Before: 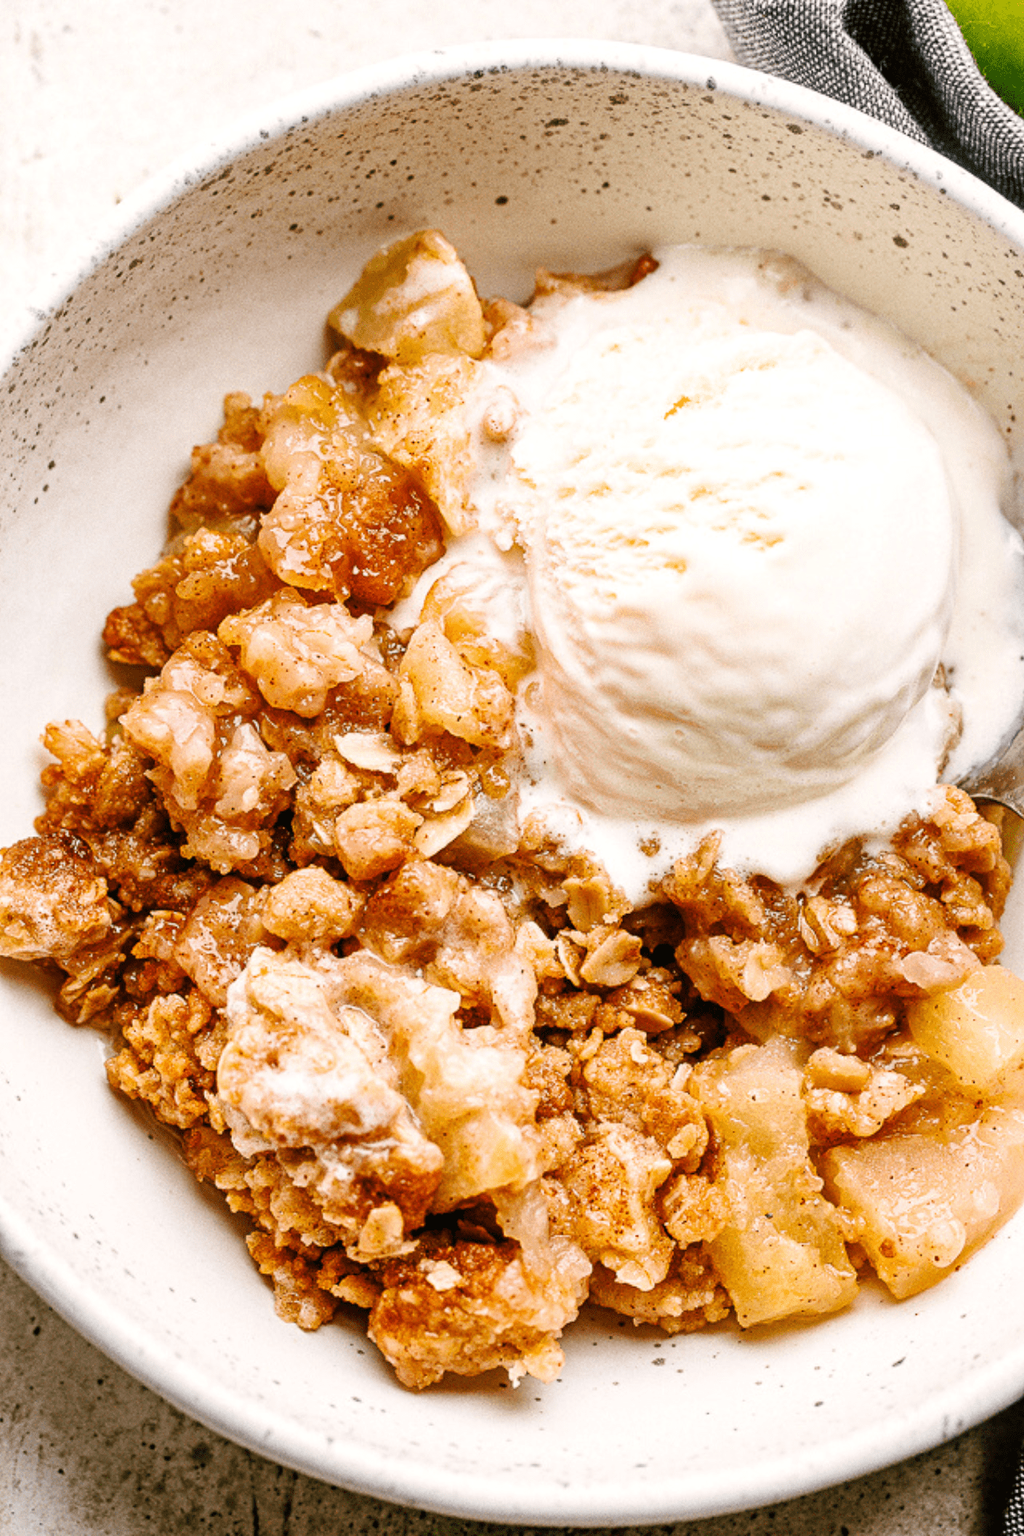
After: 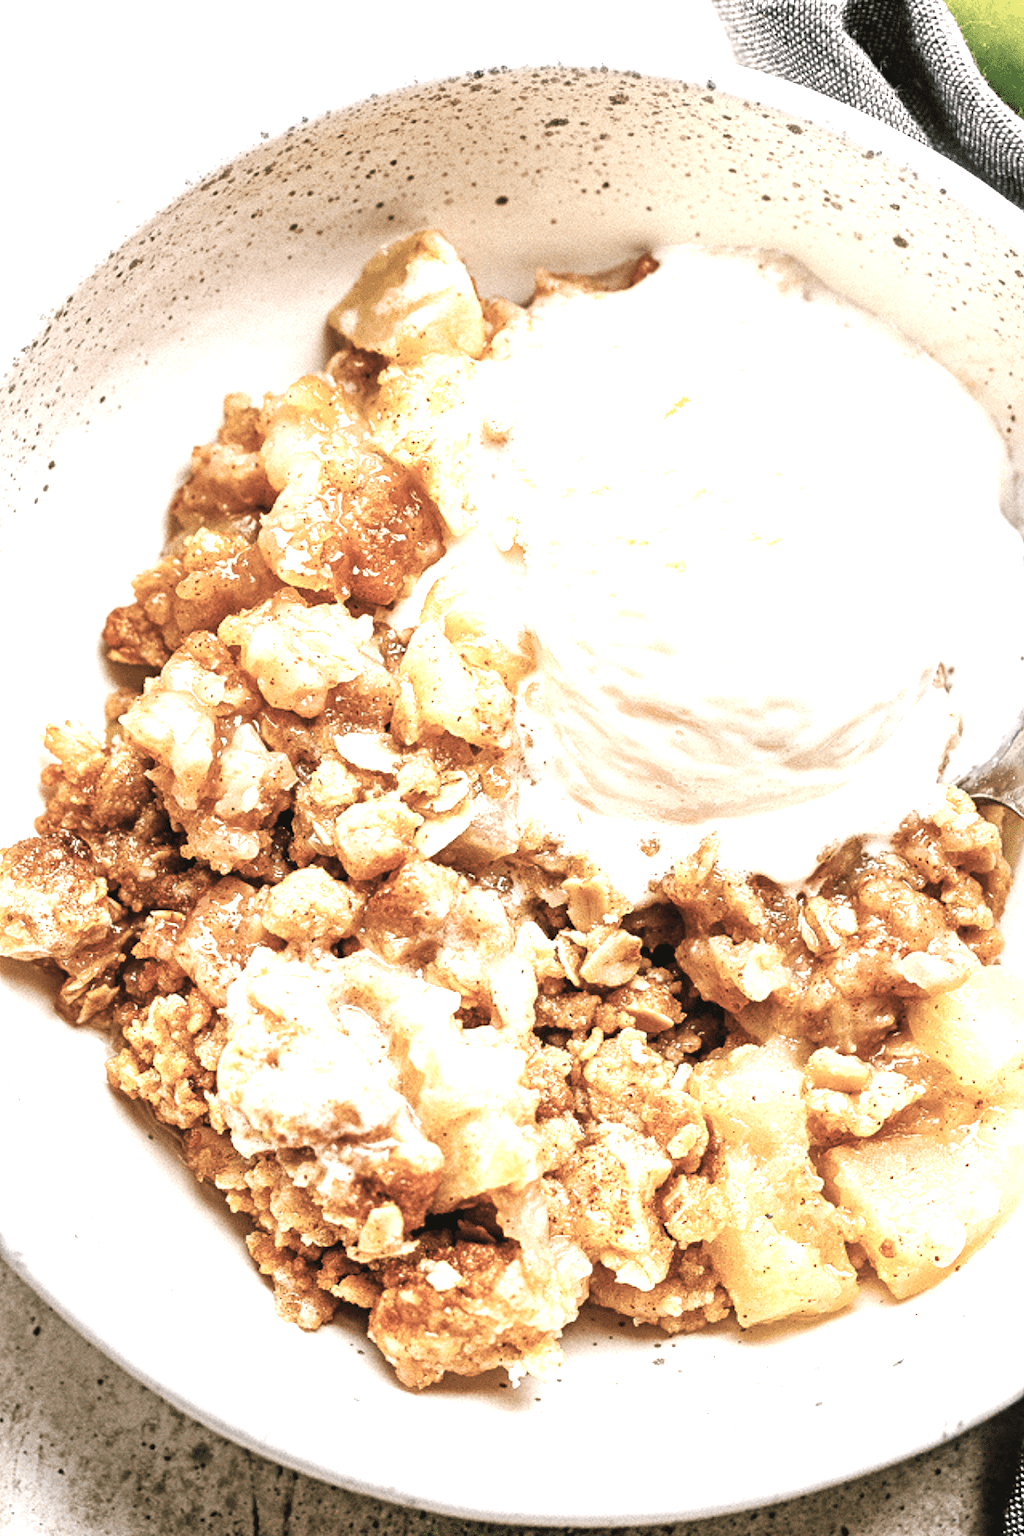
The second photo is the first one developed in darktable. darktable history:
exposure: black level correction 0, exposure 1 EV, compensate highlight preservation false
contrast brightness saturation: contrast -0.047, saturation -0.412
